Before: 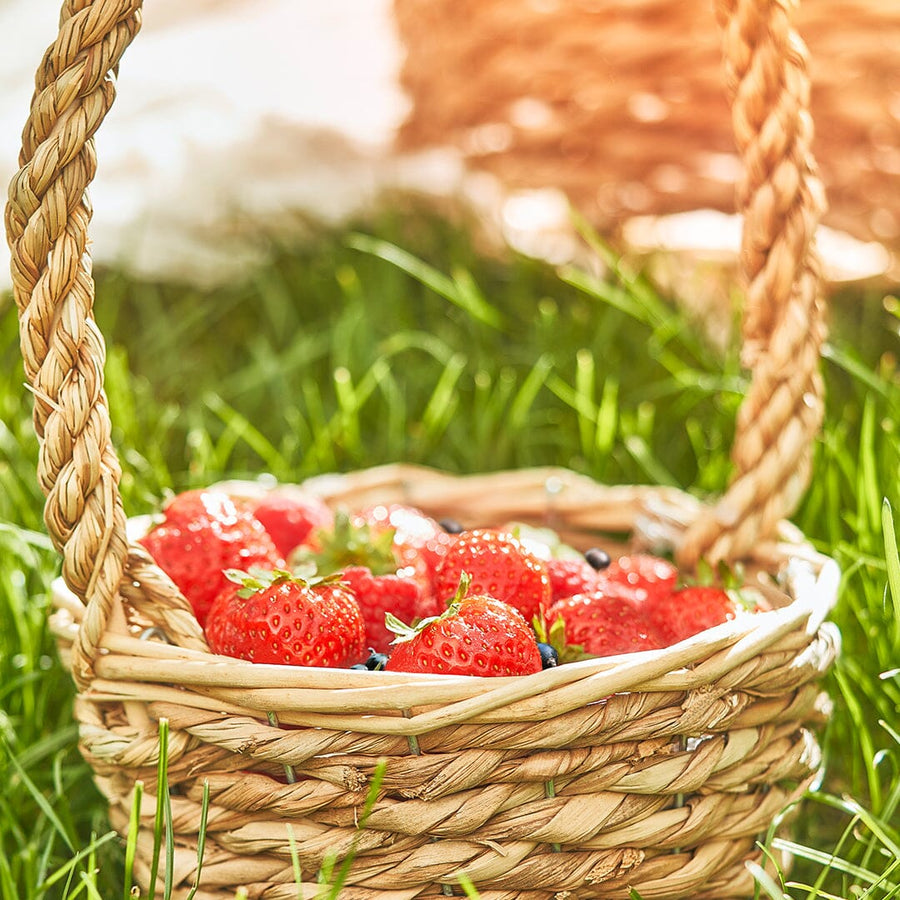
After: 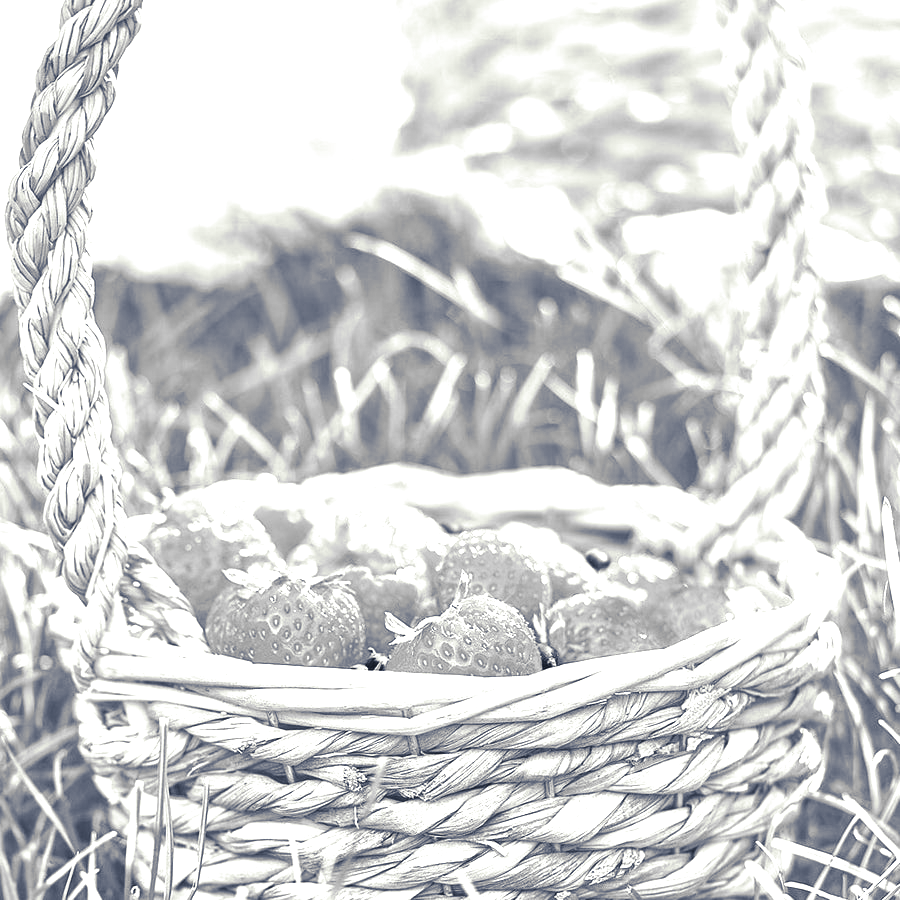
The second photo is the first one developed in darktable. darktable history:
exposure: black level correction -0.005, exposure 1 EV, compensate highlight preservation false
contrast brightness saturation: saturation -1
split-toning: shadows › hue 230.4°
